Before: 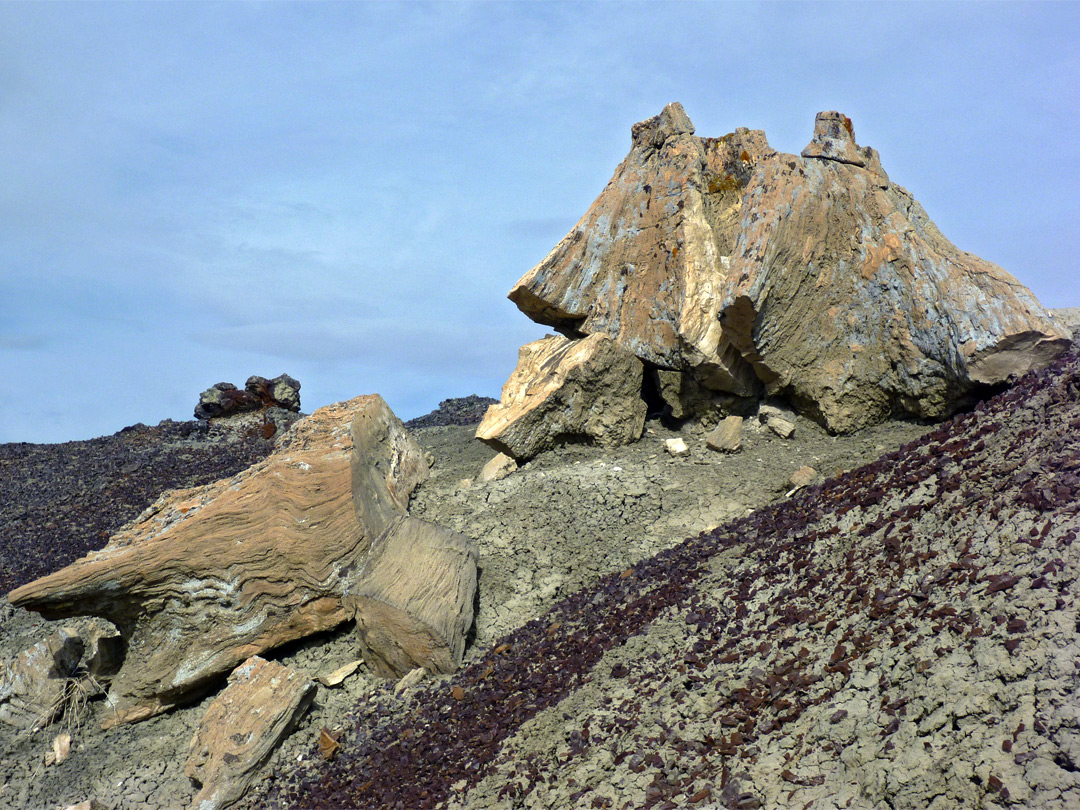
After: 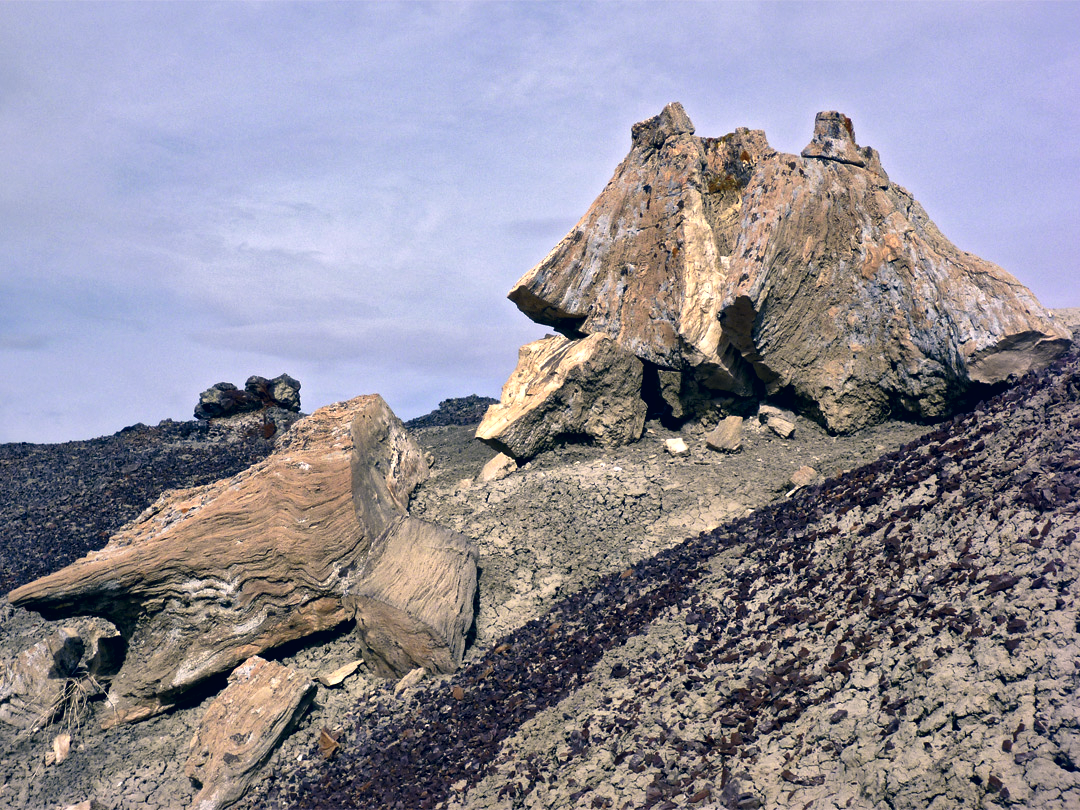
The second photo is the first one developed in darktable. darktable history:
local contrast: mode bilateral grid, contrast 50, coarseness 51, detail 150%, midtone range 0.2
color correction: highlights a* 14.07, highlights b* 6.12, shadows a* -5.64, shadows b* -15.43, saturation 0.859
